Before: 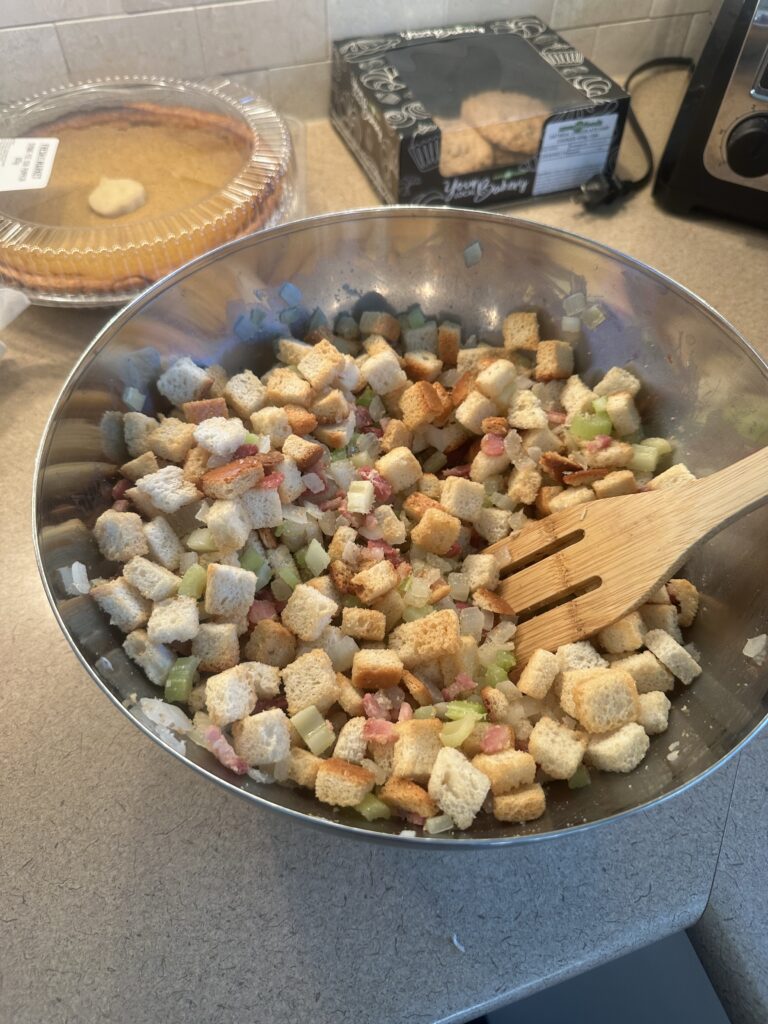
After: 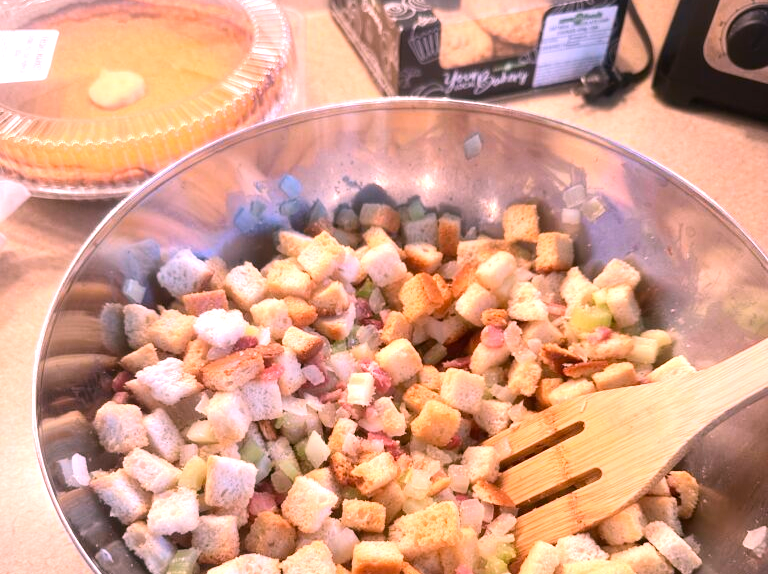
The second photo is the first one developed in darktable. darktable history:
crop and rotate: top 10.605%, bottom 33.274%
white balance: red 1.188, blue 1.11
contrast brightness saturation: contrast 0.15, brightness 0.05
exposure: exposure 0.6 EV, compensate highlight preservation false
